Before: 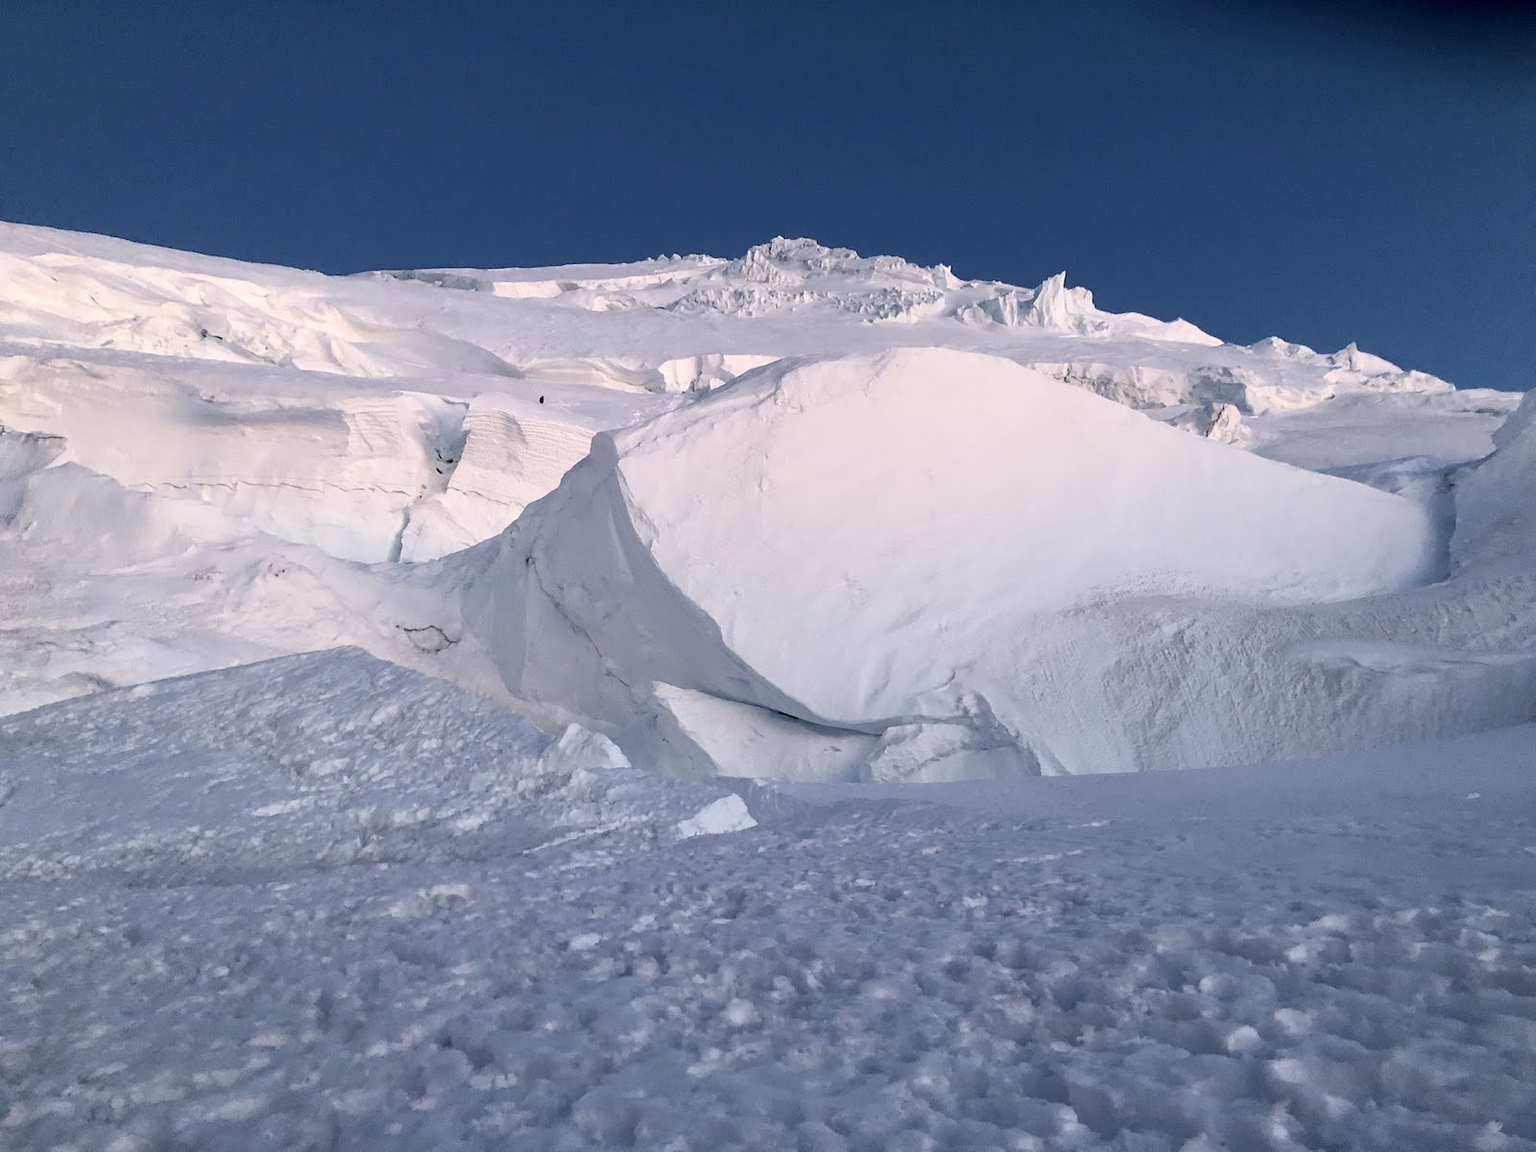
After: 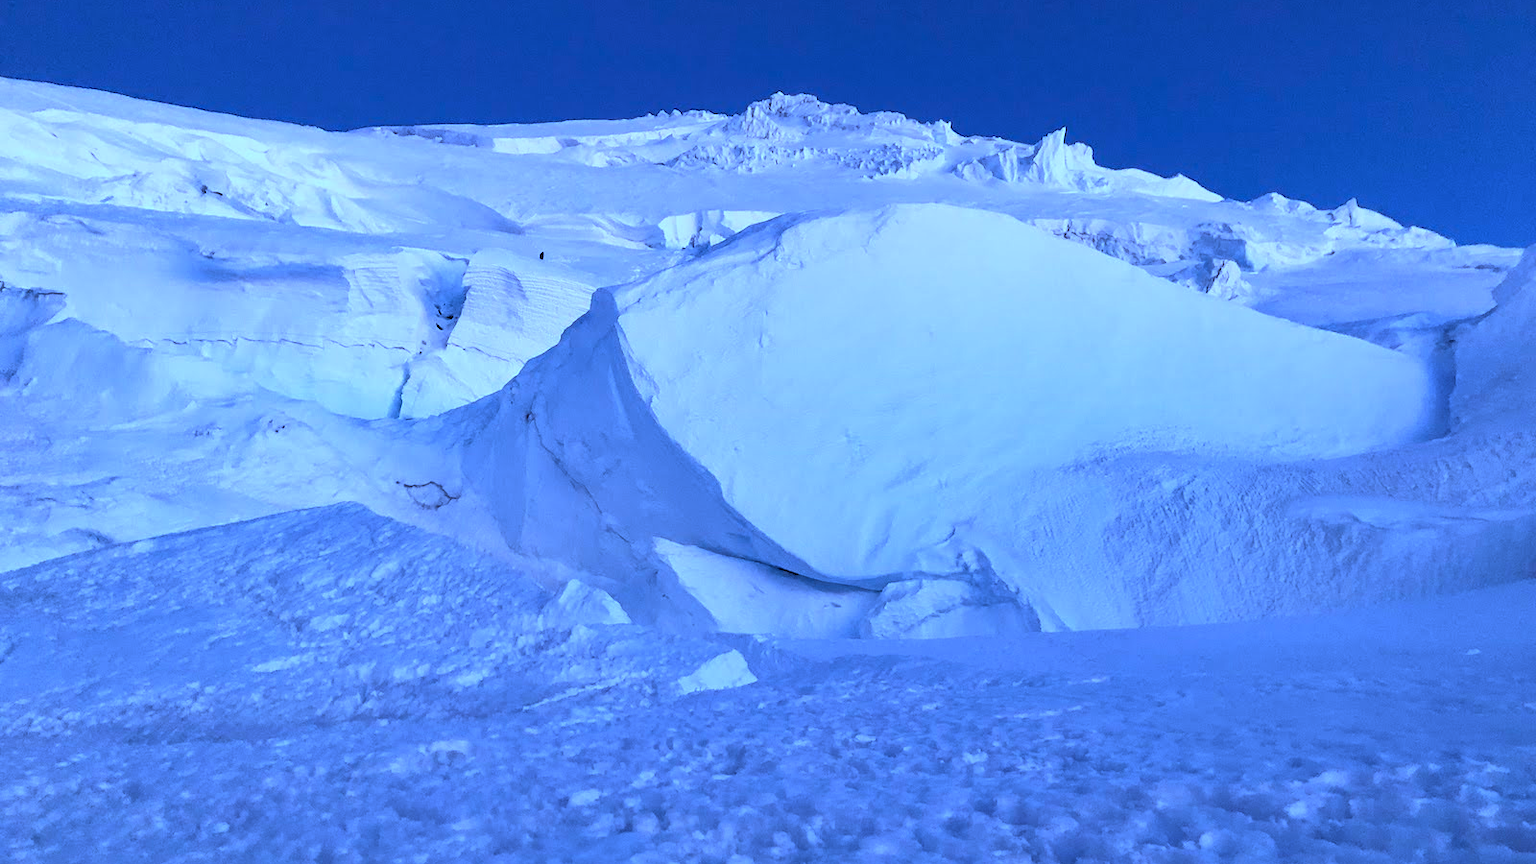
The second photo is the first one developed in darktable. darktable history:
crop and rotate: top 12.5%, bottom 12.5%
white balance: red 0.766, blue 1.537
shadows and highlights: shadows 25, highlights -48, soften with gaussian
